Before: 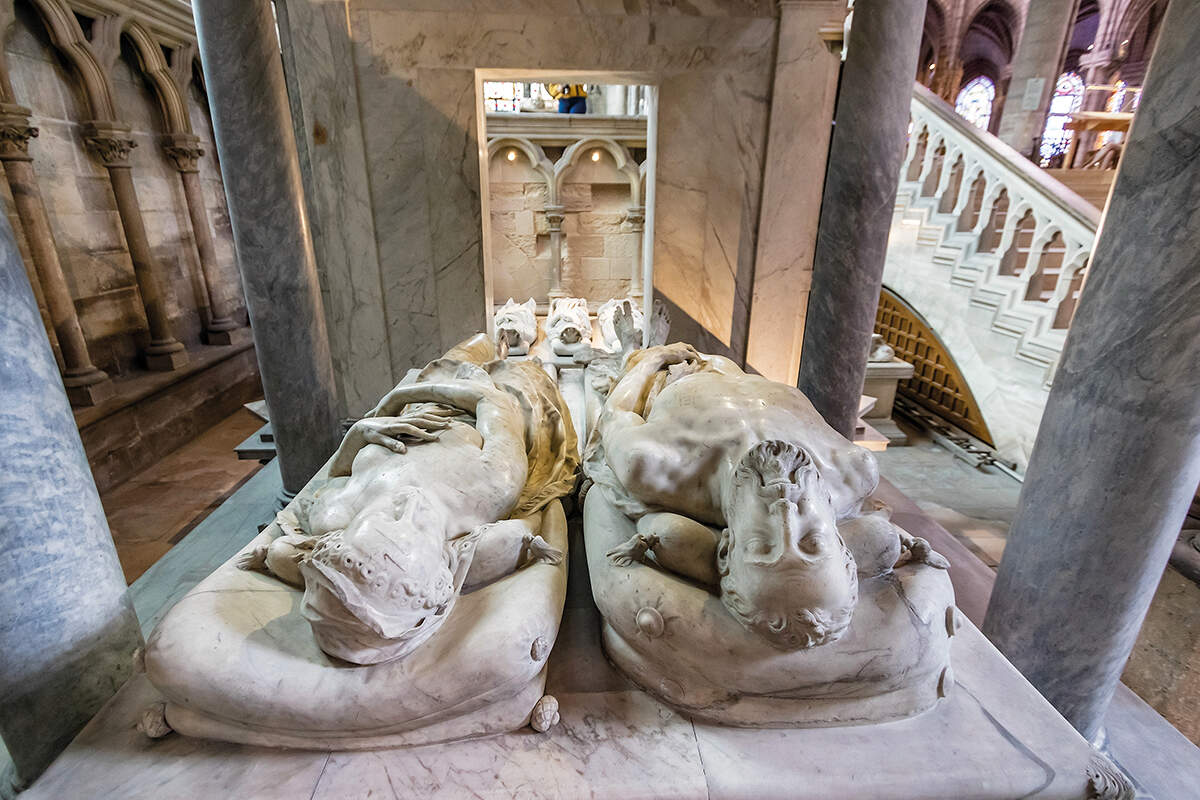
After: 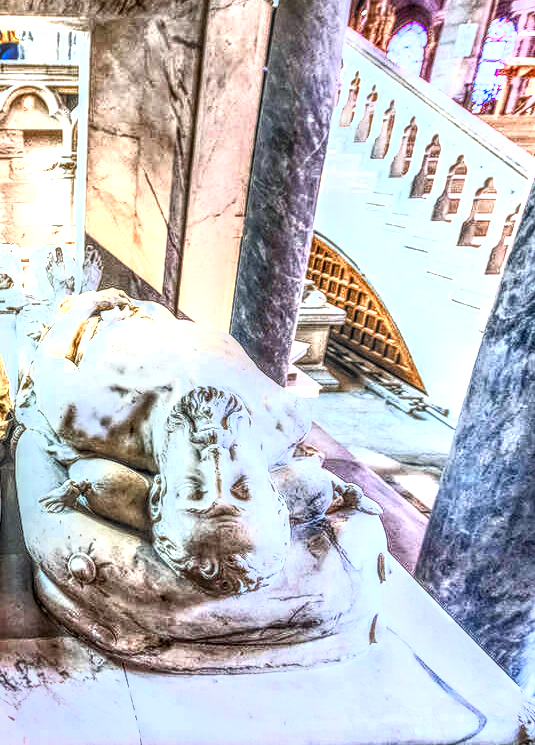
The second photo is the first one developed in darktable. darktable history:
color zones: curves: ch0 [(0, 0.473) (0.001, 0.473) (0.226, 0.548) (0.4, 0.589) (0.525, 0.54) (0.728, 0.403) (0.999, 0.473) (1, 0.473)]; ch1 [(0, 0.619) (0.001, 0.619) (0.234, 0.388) (0.4, 0.372) (0.528, 0.422) (0.732, 0.53) (0.999, 0.619) (1, 0.619)]; ch2 [(0, 0.547) (0.001, 0.547) (0.226, 0.45) (0.4, 0.525) (0.525, 0.585) (0.8, 0.511) (0.999, 0.547) (1, 0.547)]
local contrast: highlights 3%, shadows 1%, detail 299%, midtone range 0.297
color calibration: illuminant custom, x 0.368, y 0.373, temperature 4344.05 K
crop: left 47.367%, top 6.784%, right 7.996%
filmic rgb: black relative exposure -16 EV, white relative exposure 4.97 EV, hardness 6.21
contrast brightness saturation: contrast 0.983, brightness 0.989, saturation 0.994
